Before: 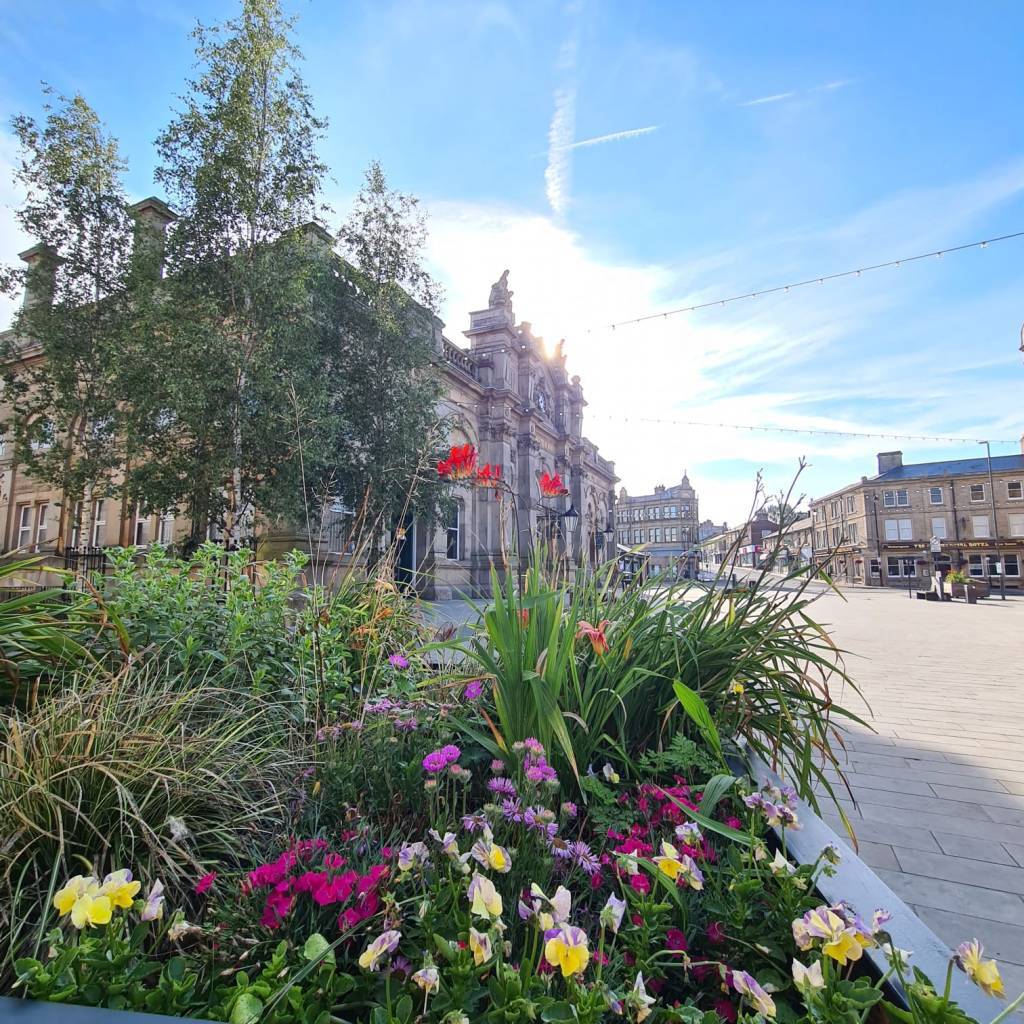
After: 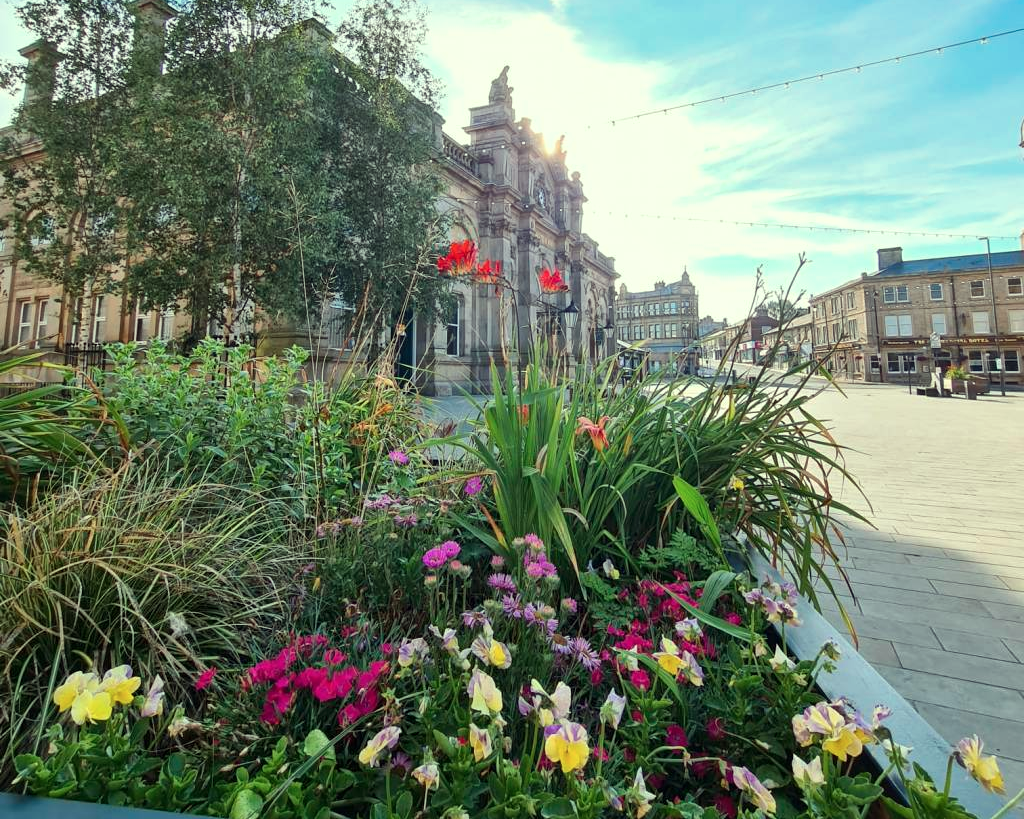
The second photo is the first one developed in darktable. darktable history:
exposure: exposure 0.02 EV, compensate highlight preservation false
local contrast: mode bilateral grid, contrast 20, coarseness 50, detail 120%, midtone range 0.2
crop and rotate: top 19.998%
color correction: highlights a* -10.69, highlights b* -19.19
white balance: red 1.08, blue 0.791
color balance rgb: perceptual saturation grading › global saturation 10%, global vibrance 10%
